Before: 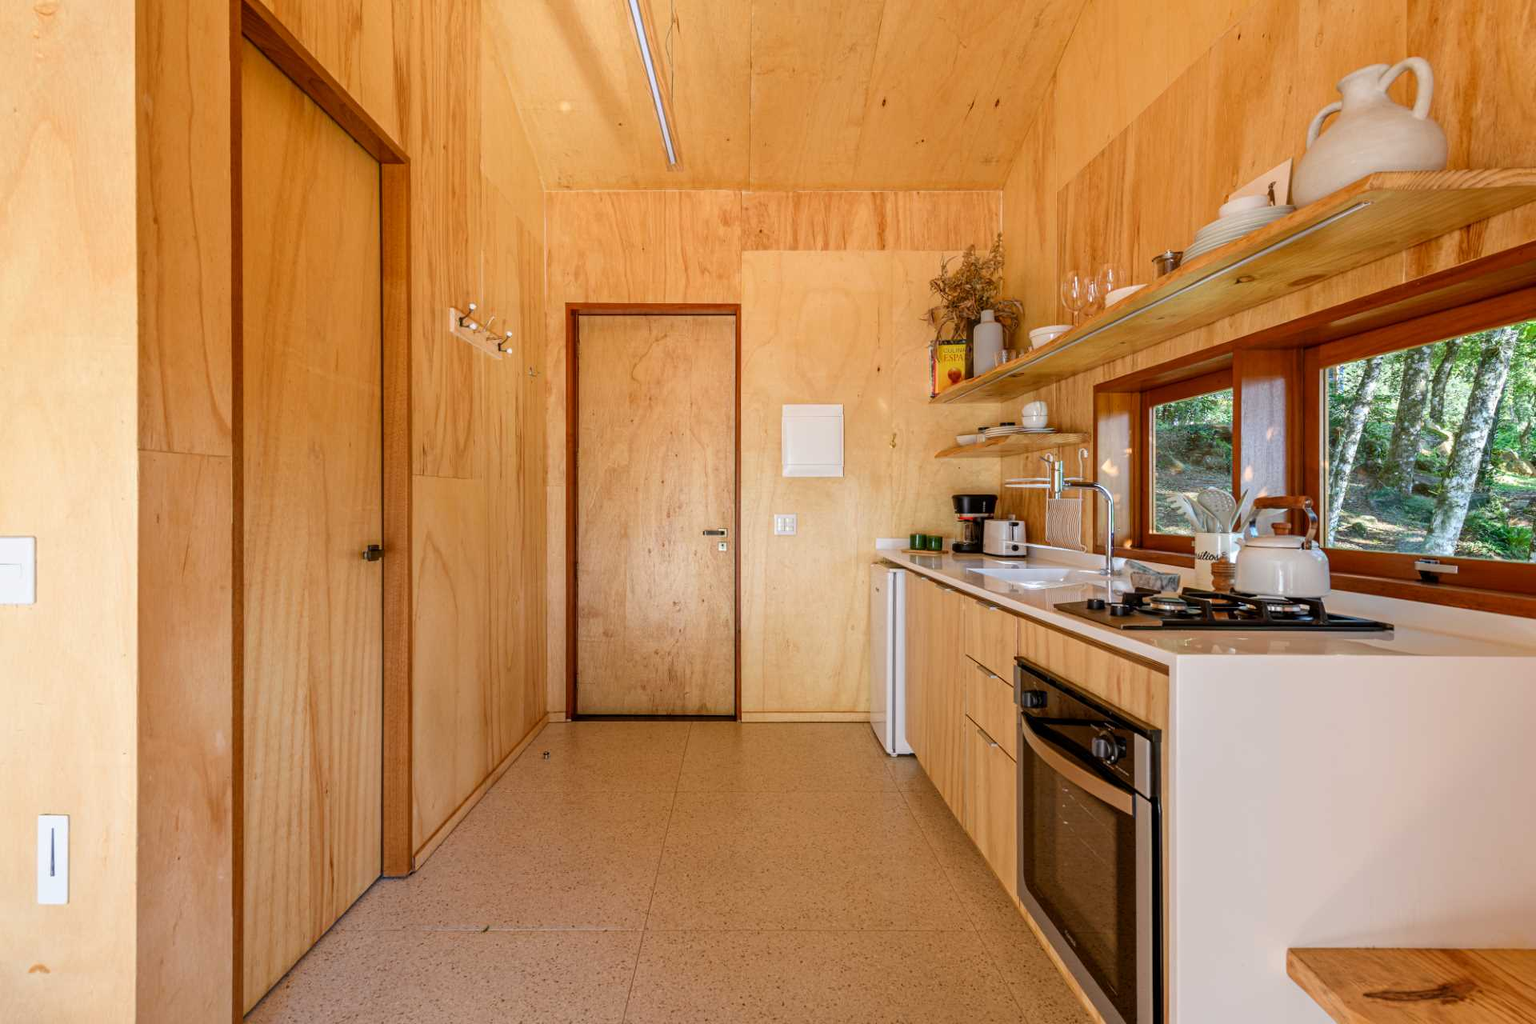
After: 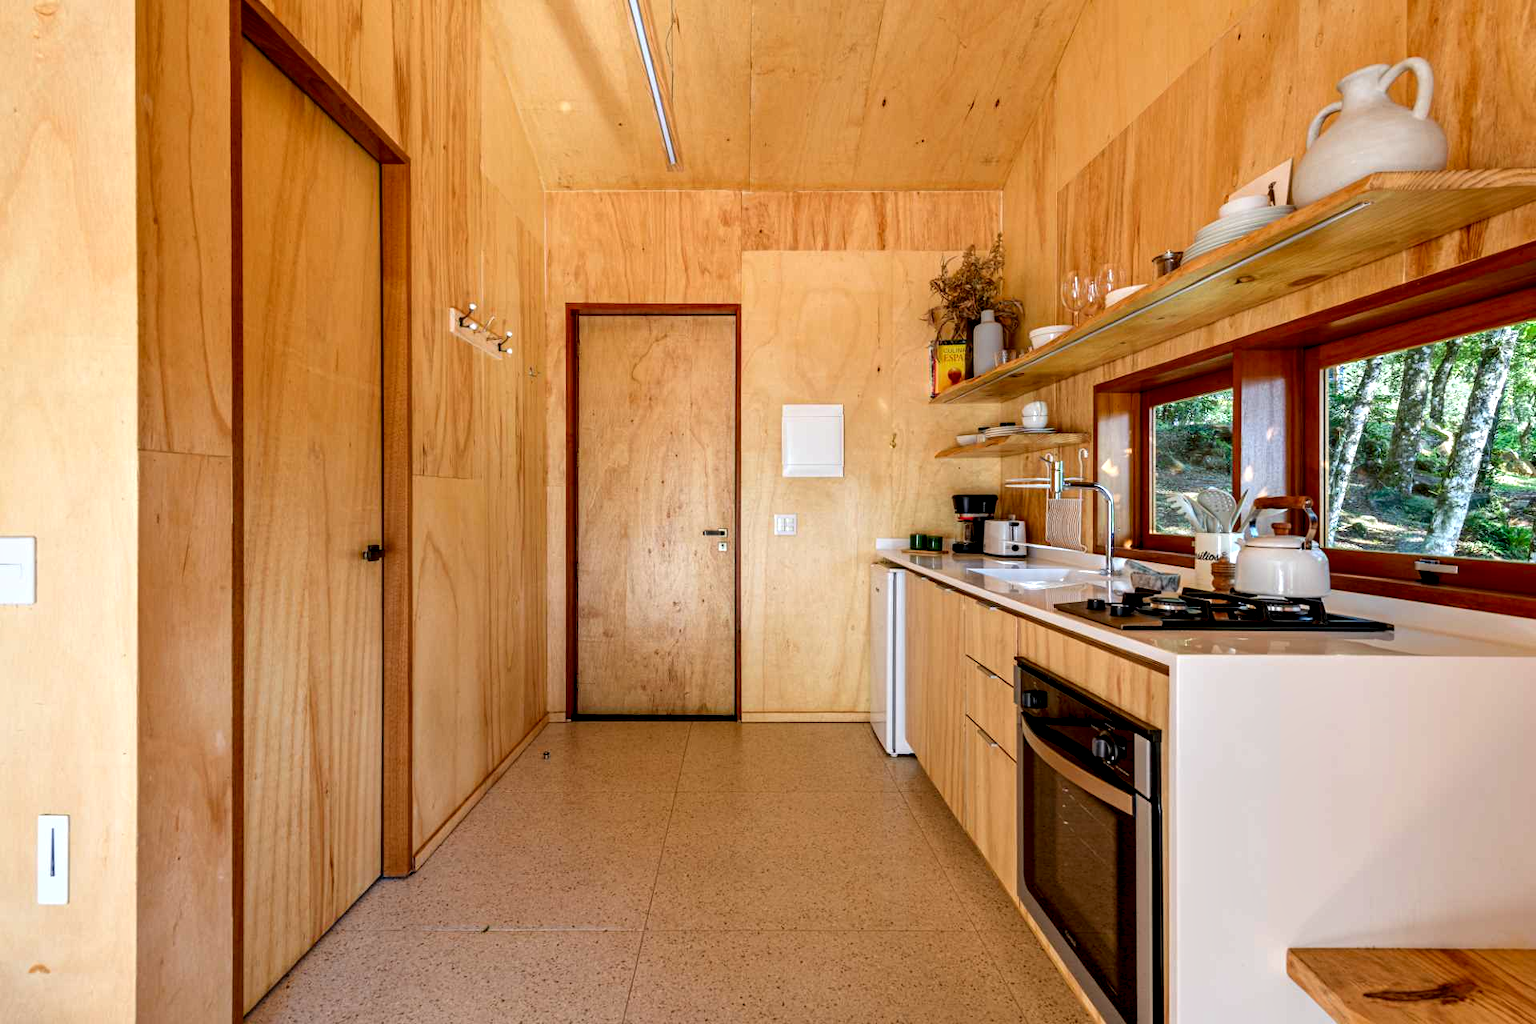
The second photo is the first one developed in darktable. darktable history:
contrast equalizer: octaves 7, y [[0.6 ×6], [0.55 ×6], [0 ×6], [0 ×6], [0 ×6]], mix 0.747
